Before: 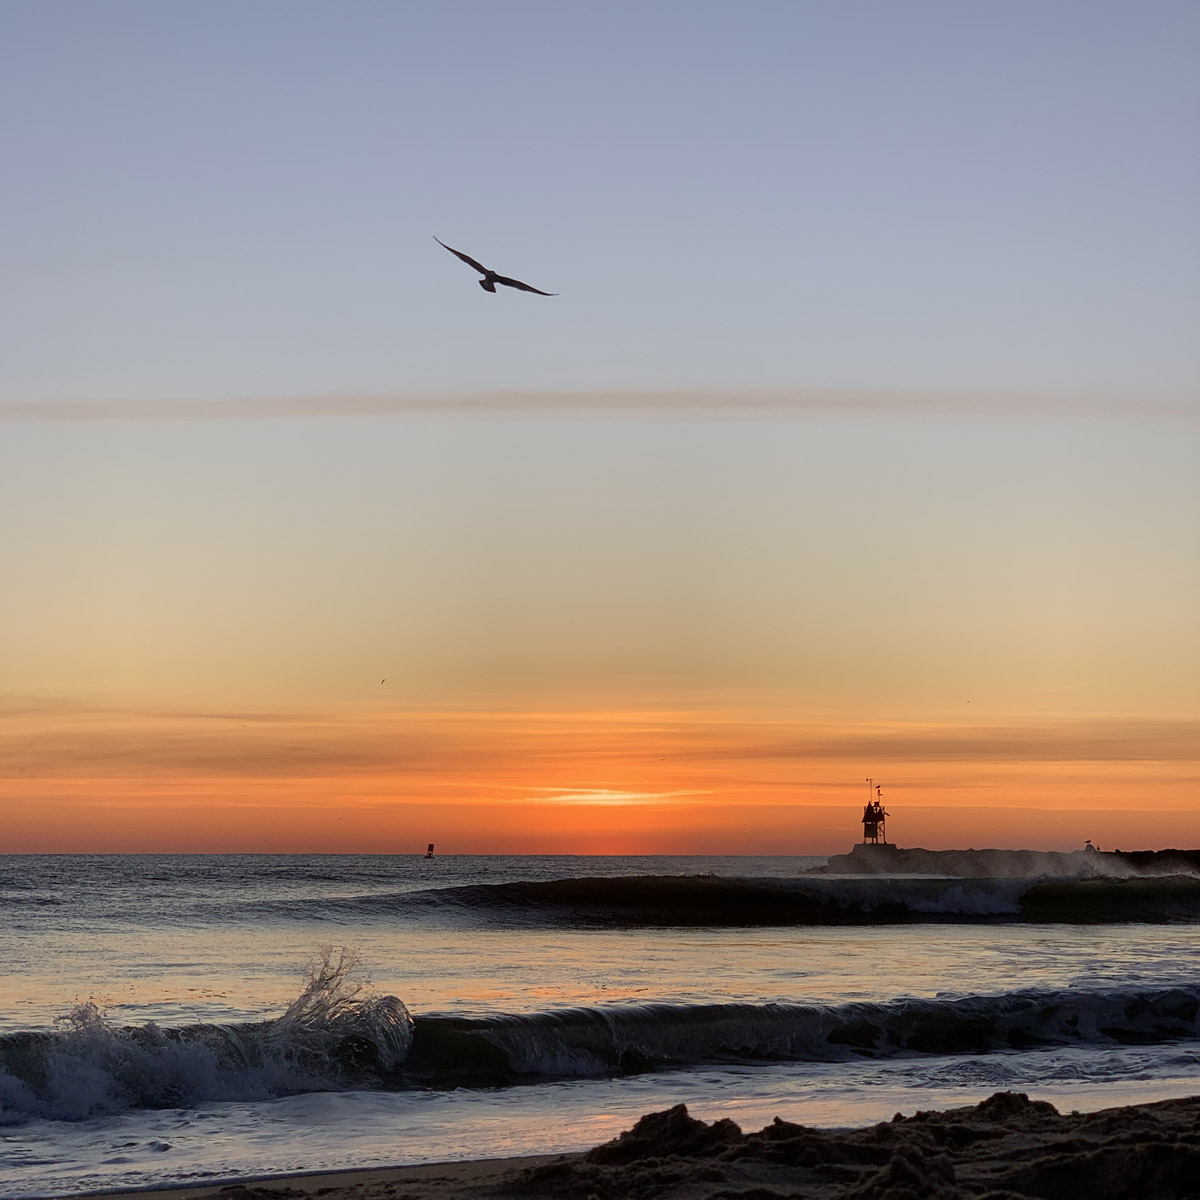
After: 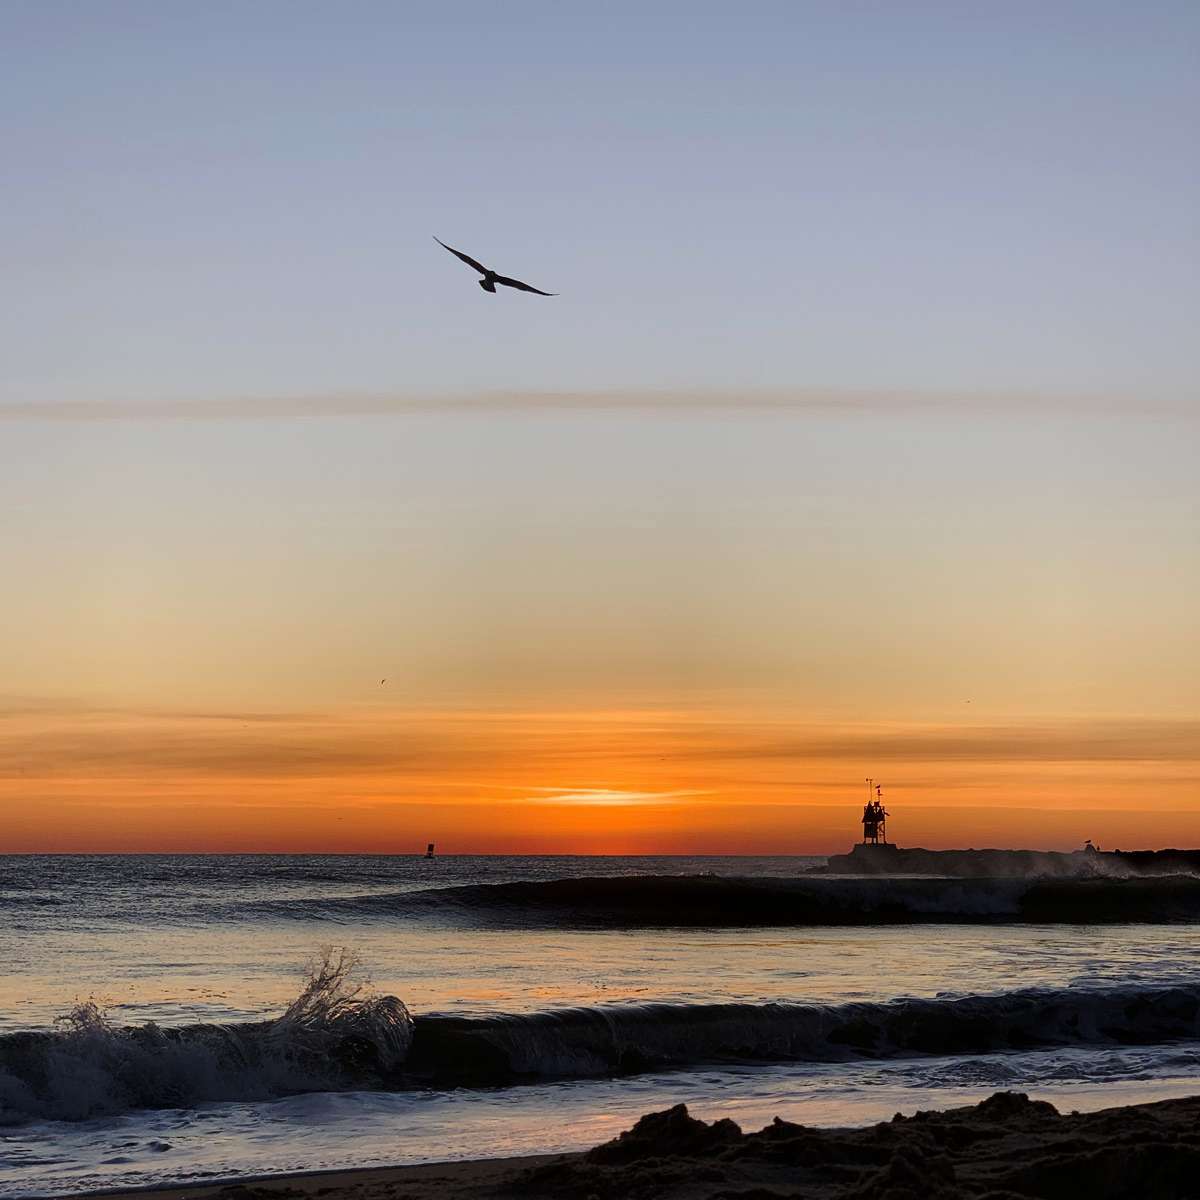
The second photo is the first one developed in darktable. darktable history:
color balance: contrast fulcrum 17.78%
tone equalizer: on, module defaults
base curve: curves: ch0 [(0, 0) (0.073, 0.04) (0.157, 0.139) (0.492, 0.492) (0.758, 0.758) (1, 1)], preserve colors none
